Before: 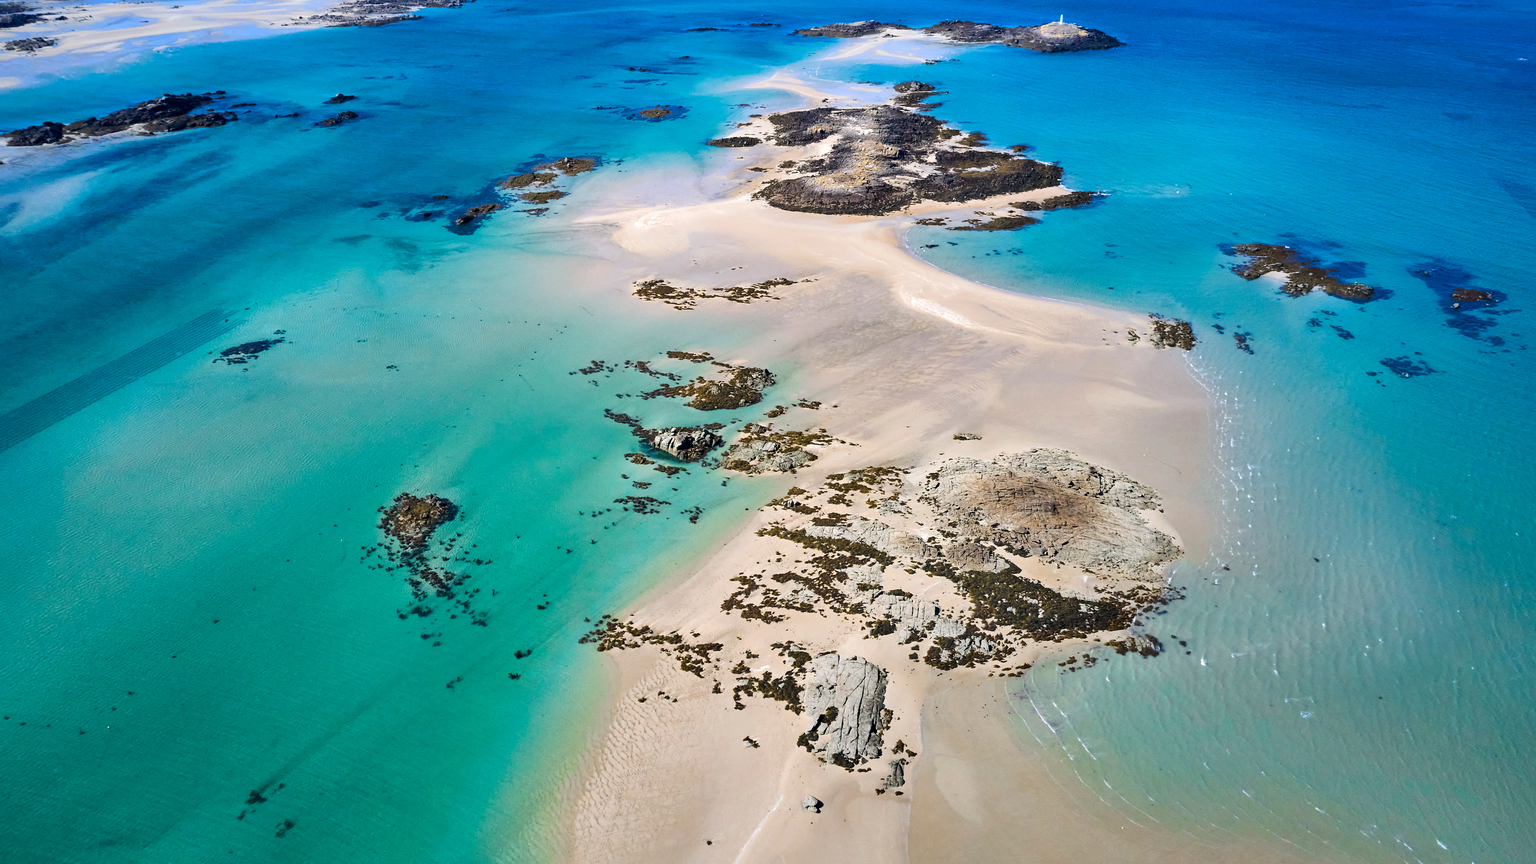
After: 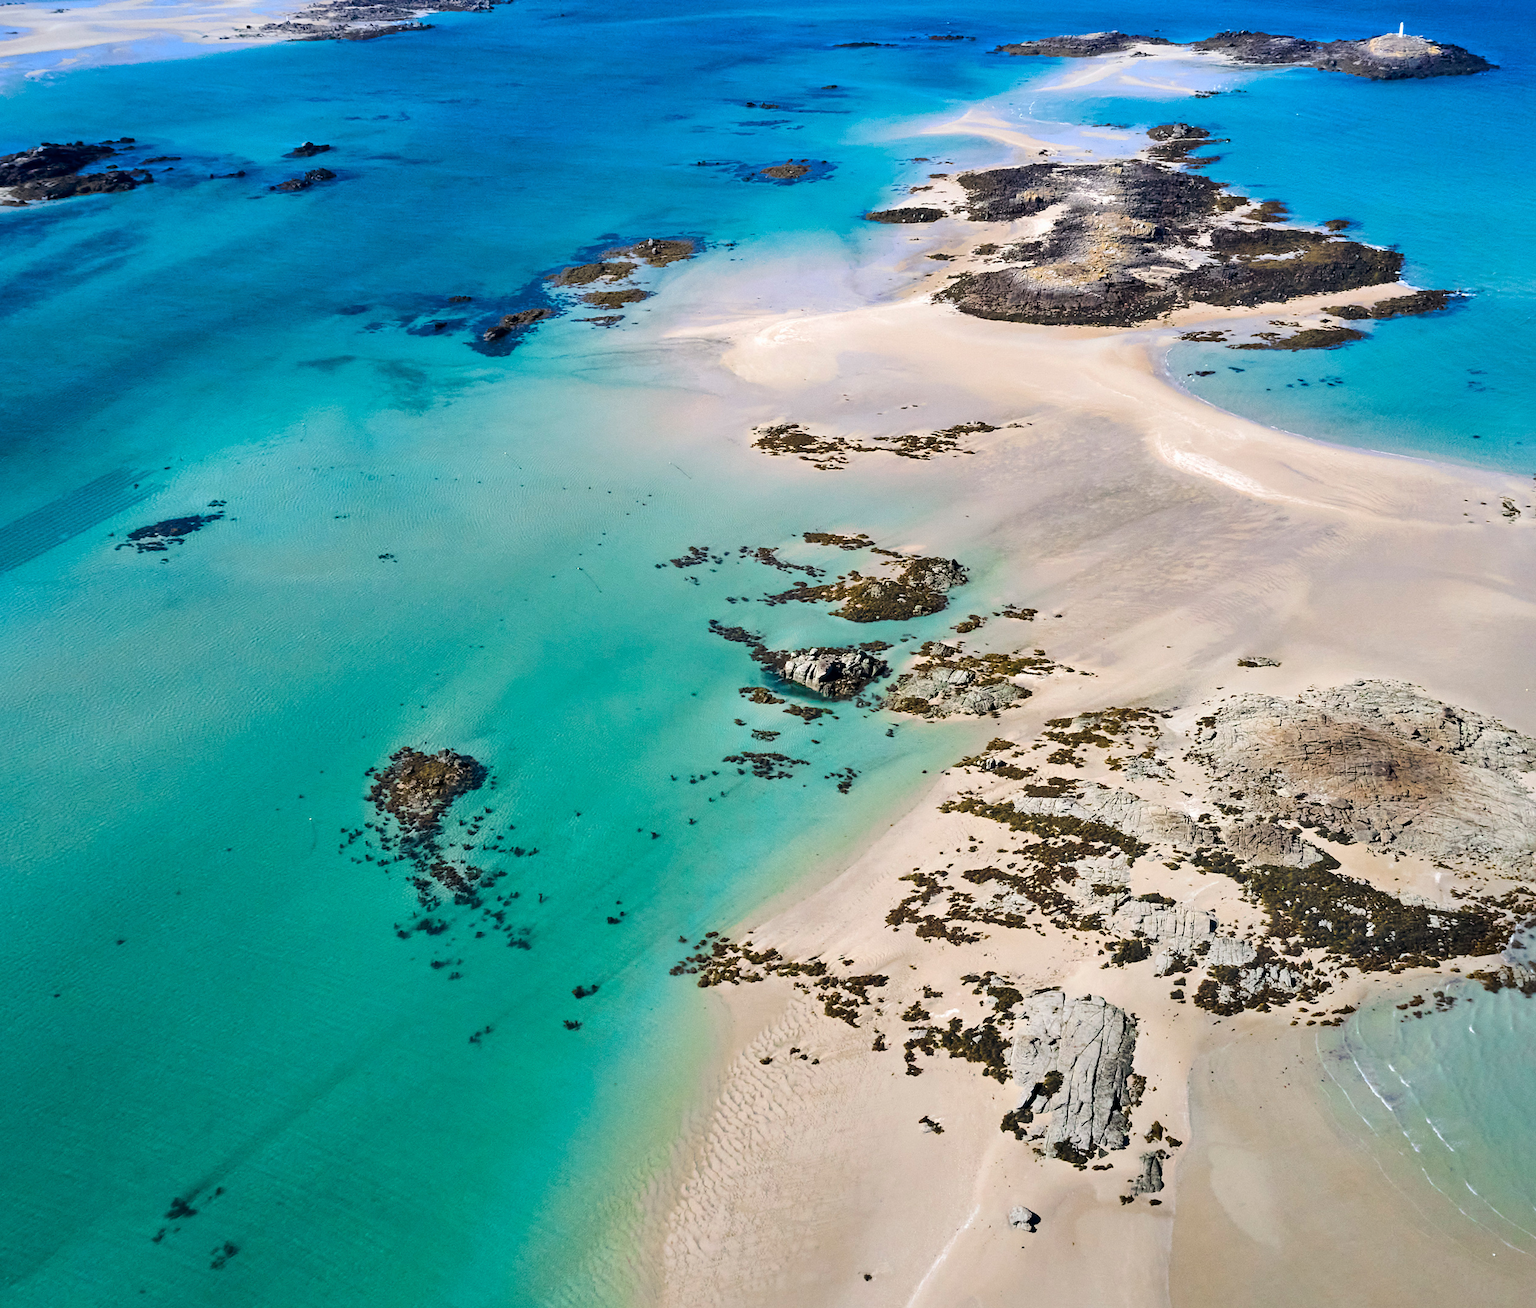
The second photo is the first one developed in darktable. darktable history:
crop and rotate: left 8.91%, right 25.084%
